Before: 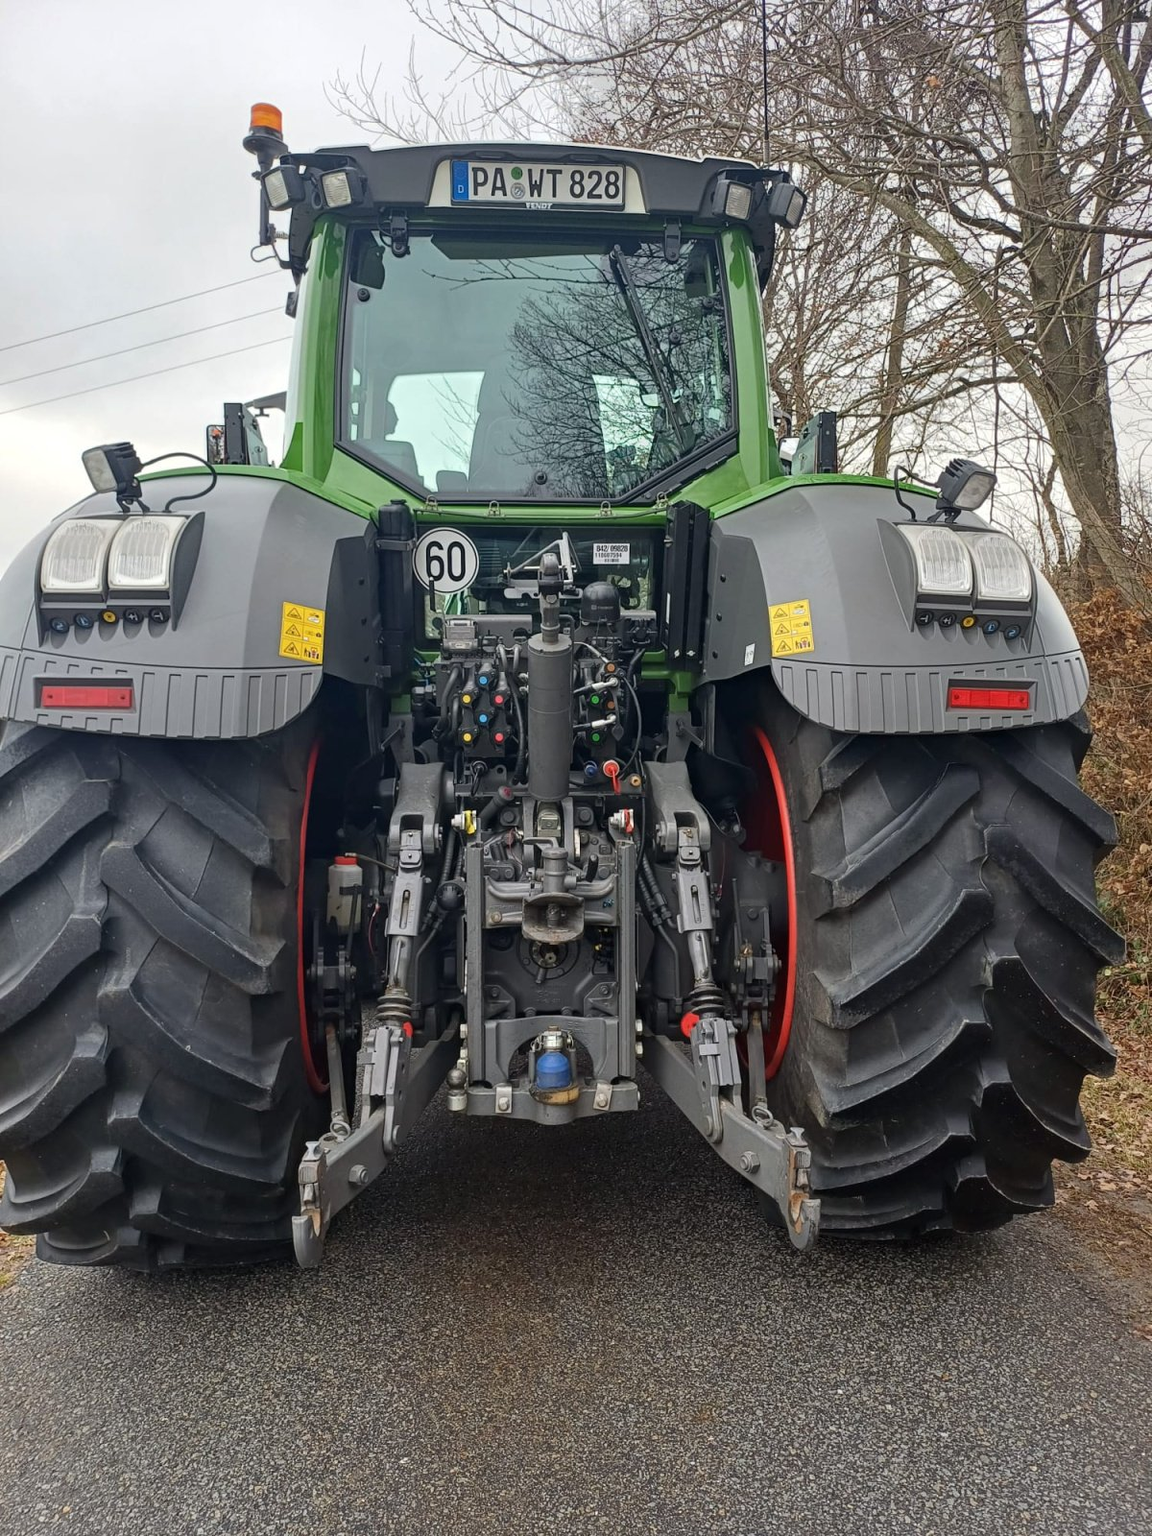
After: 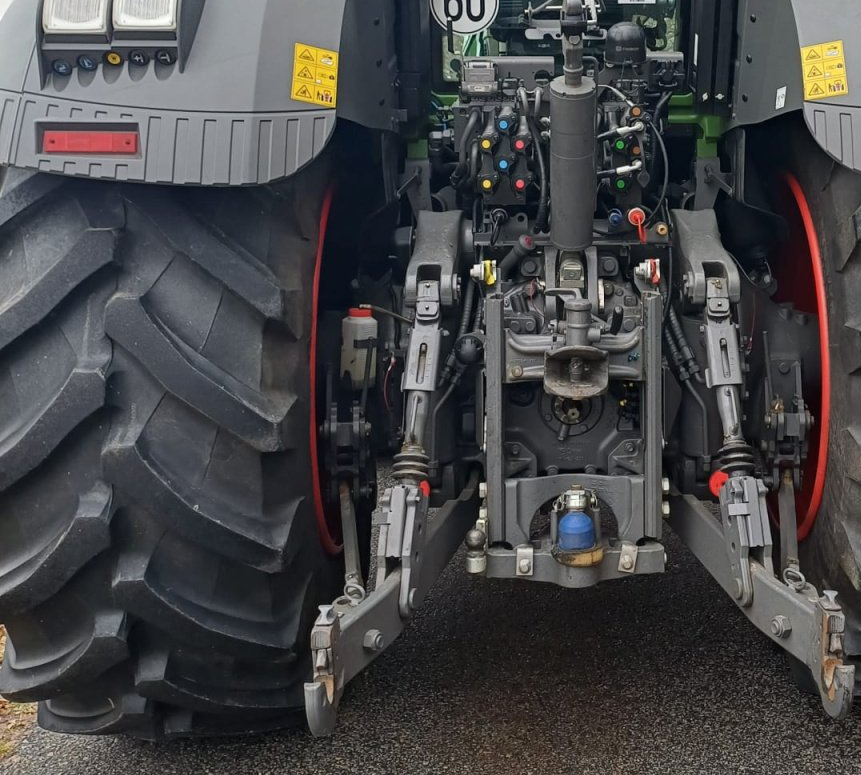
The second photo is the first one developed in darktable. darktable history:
crop: top 36.559%, right 28.22%, bottom 14.983%
